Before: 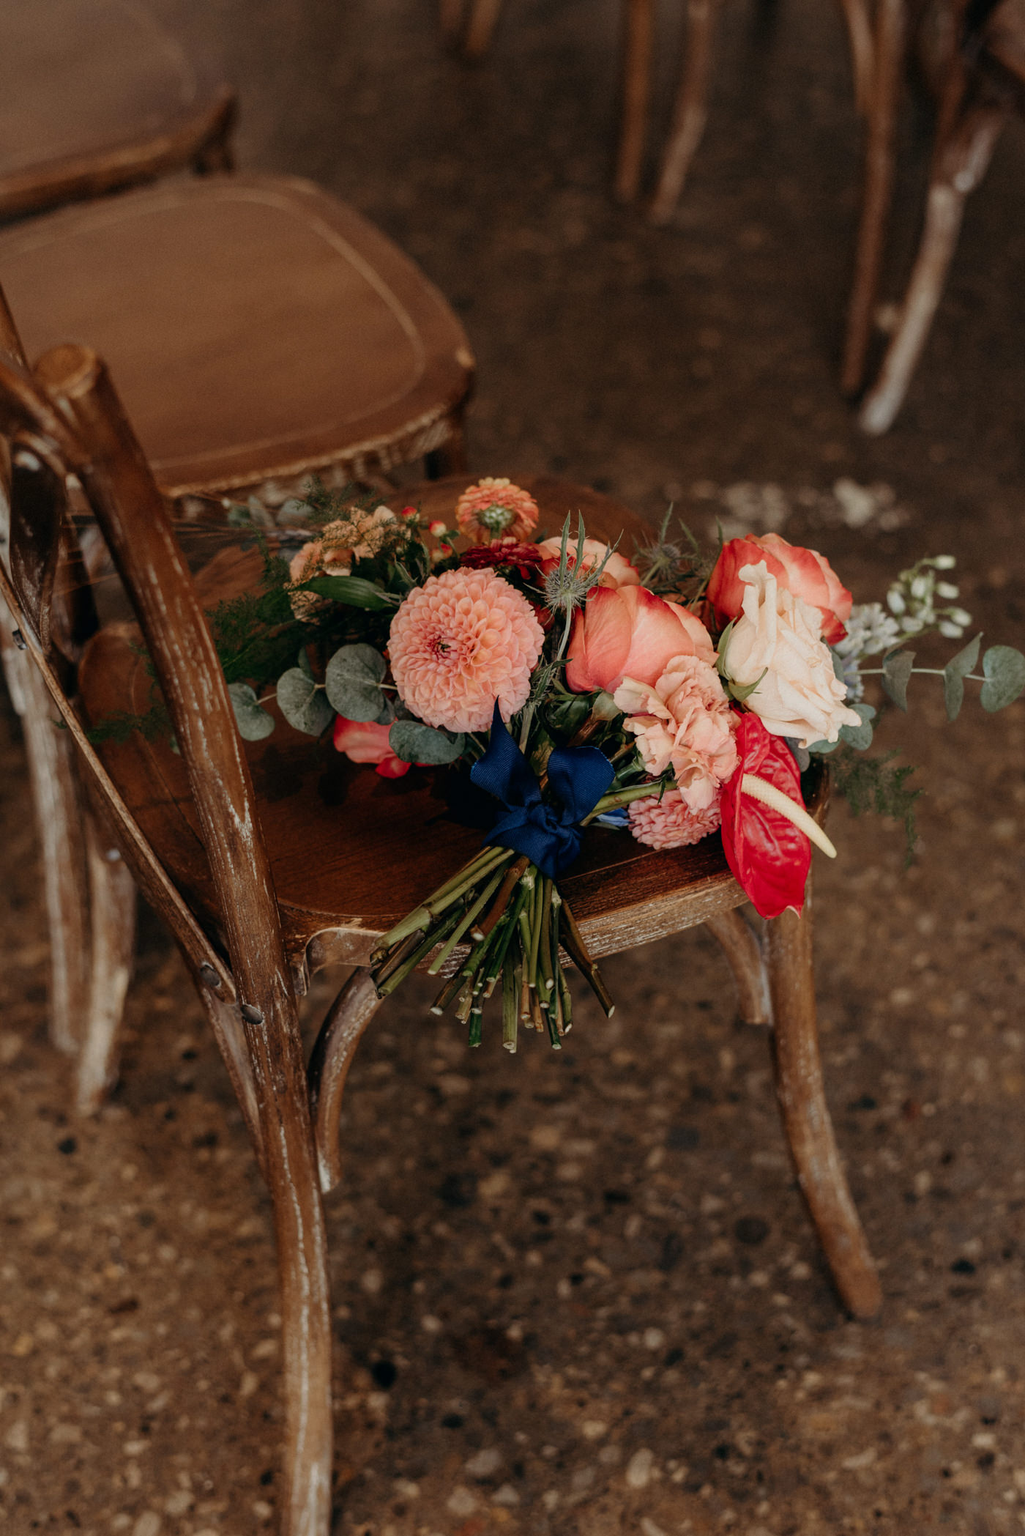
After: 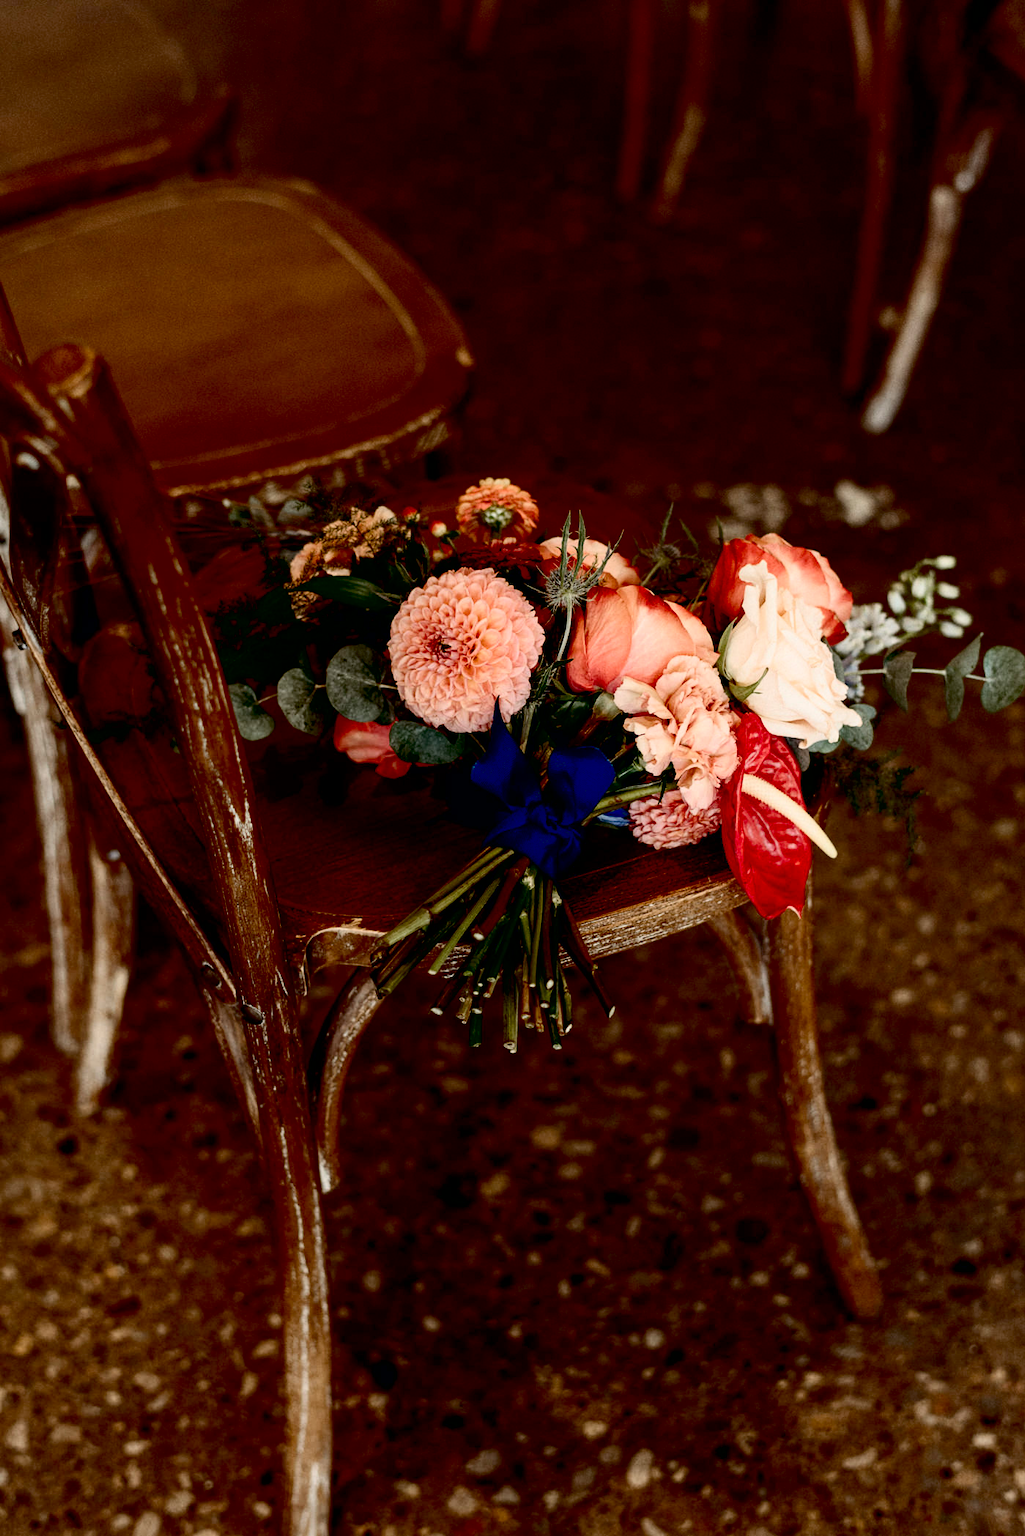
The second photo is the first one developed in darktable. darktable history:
exposure: black level correction 0.03, exposure 0.317 EV, compensate highlight preservation false
contrast brightness saturation: contrast 0.289
